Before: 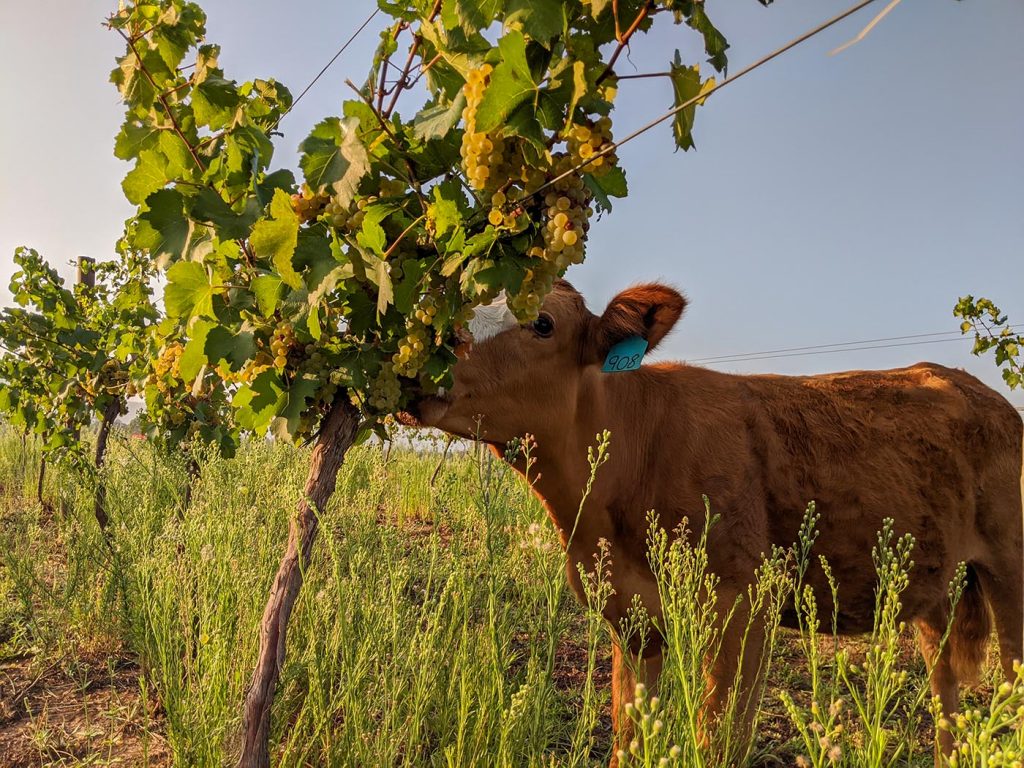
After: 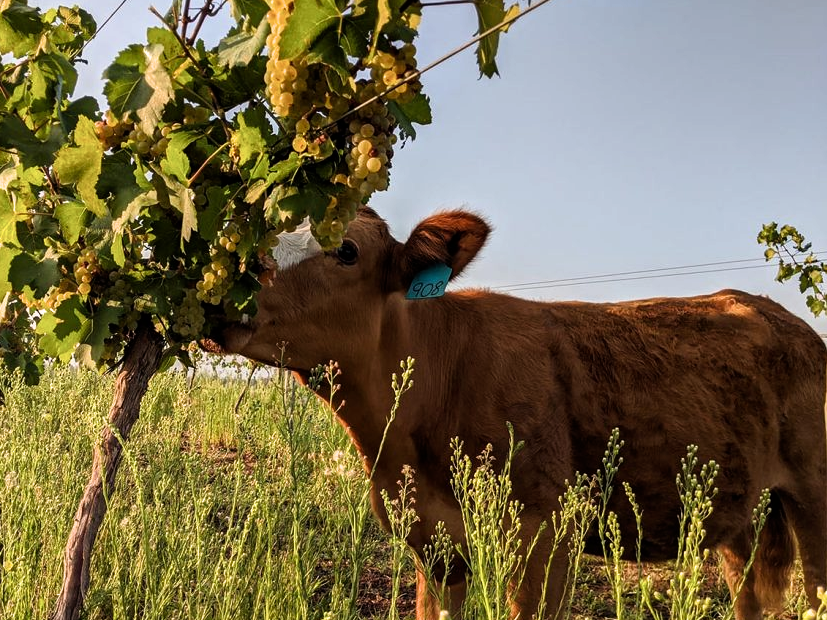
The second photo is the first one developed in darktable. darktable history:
crop: left 19.159%, top 9.58%, bottom 9.58%
filmic rgb: black relative exposure -9.08 EV, white relative exposure 2.3 EV, hardness 7.49
